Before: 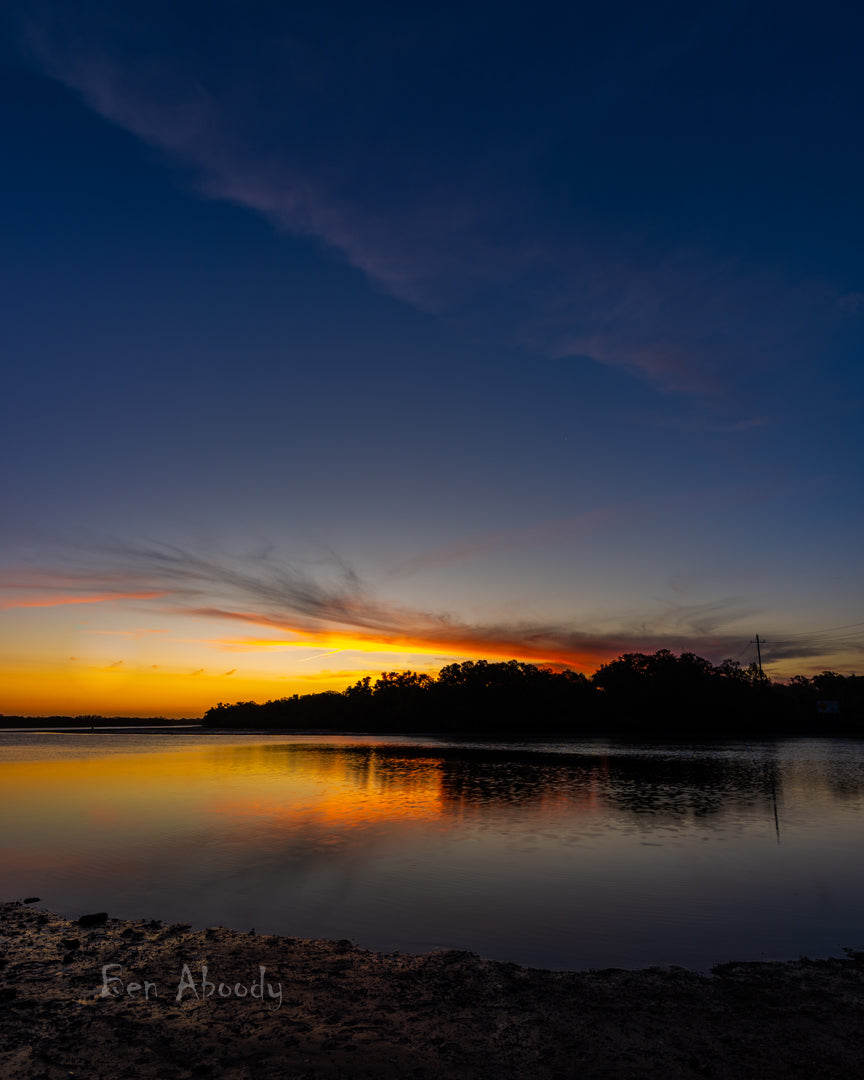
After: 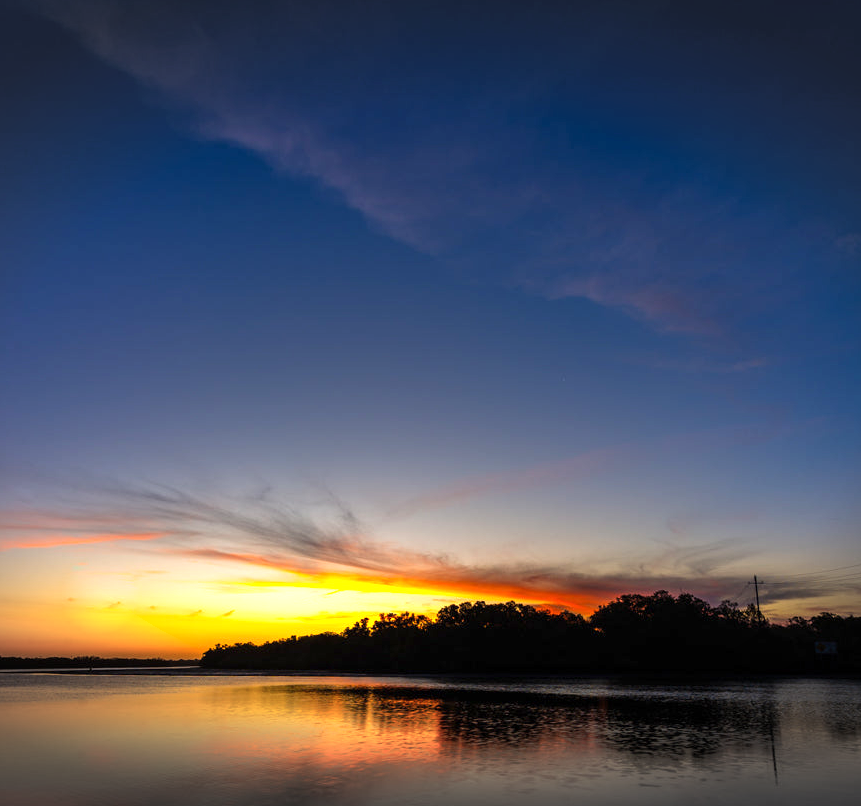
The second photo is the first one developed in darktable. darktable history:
crop: left 0.322%, top 5.539%, bottom 19.786%
exposure: exposure 0.947 EV, compensate highlight preservation false
vignetting: fall-off start 99.5%, width/height ratio 1.319, unbound false
